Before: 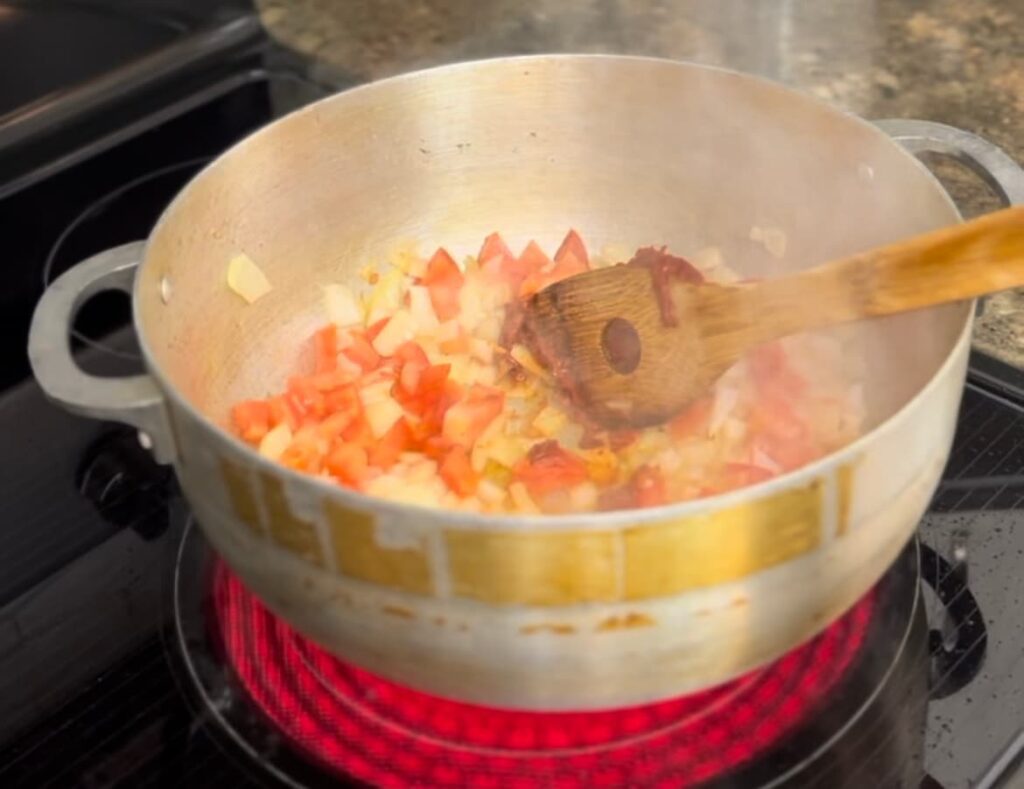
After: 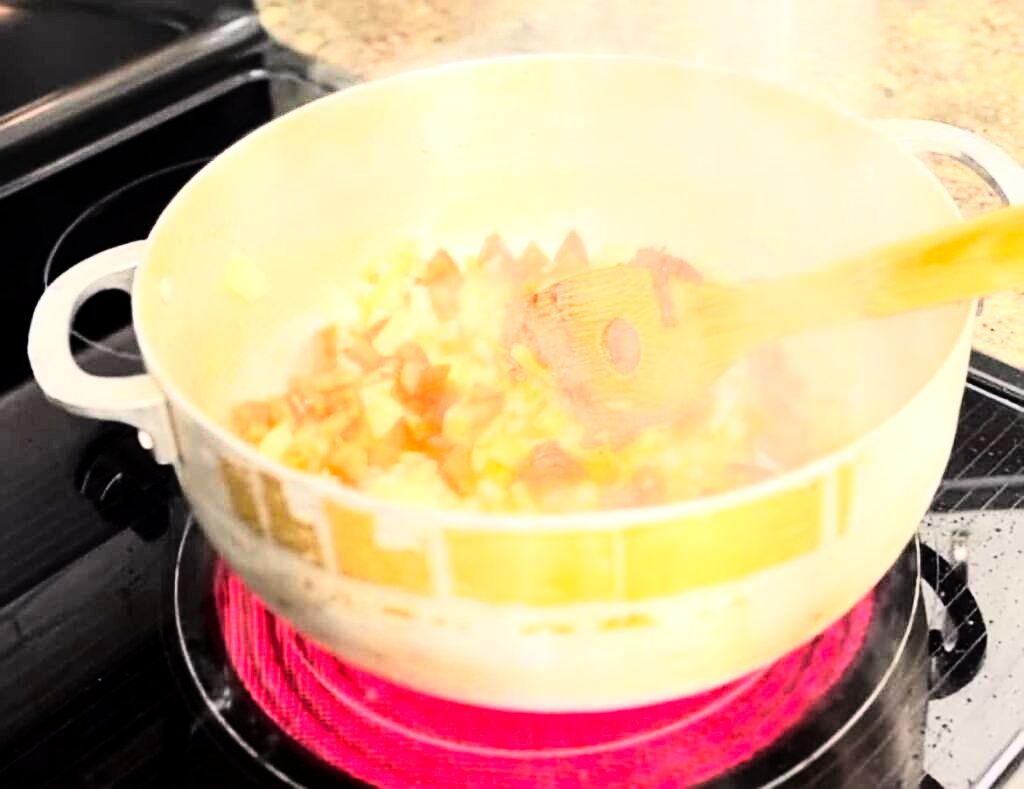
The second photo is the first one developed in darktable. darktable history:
sharpen: on, module defaults
exposure: black level correction 0.001, exposure 1.129 EV, compensate exposure bias true, compensate highlight preservation false
rgb curve: curves: ch0 [(0, 0) (0.21, 0.15) (0.24, 0.21) (0.5, 0.75) (0.75, 0.96) (0.89, 0.99) (1, 1)]; ch1 [(0, 0.02) (0.21, 0.13) (0.25, 0.2) (0.5, 0.67) (0.75, 0.9) (0.89, 0.97) (1, 1)]; ch2 [(0, 0.02) (0.21, 0.13) (0.25, 0.2) (0.5, 0.67) (0.75, 0.9) (0.89, 0.97) (1, 1)], compensate middle gray true
